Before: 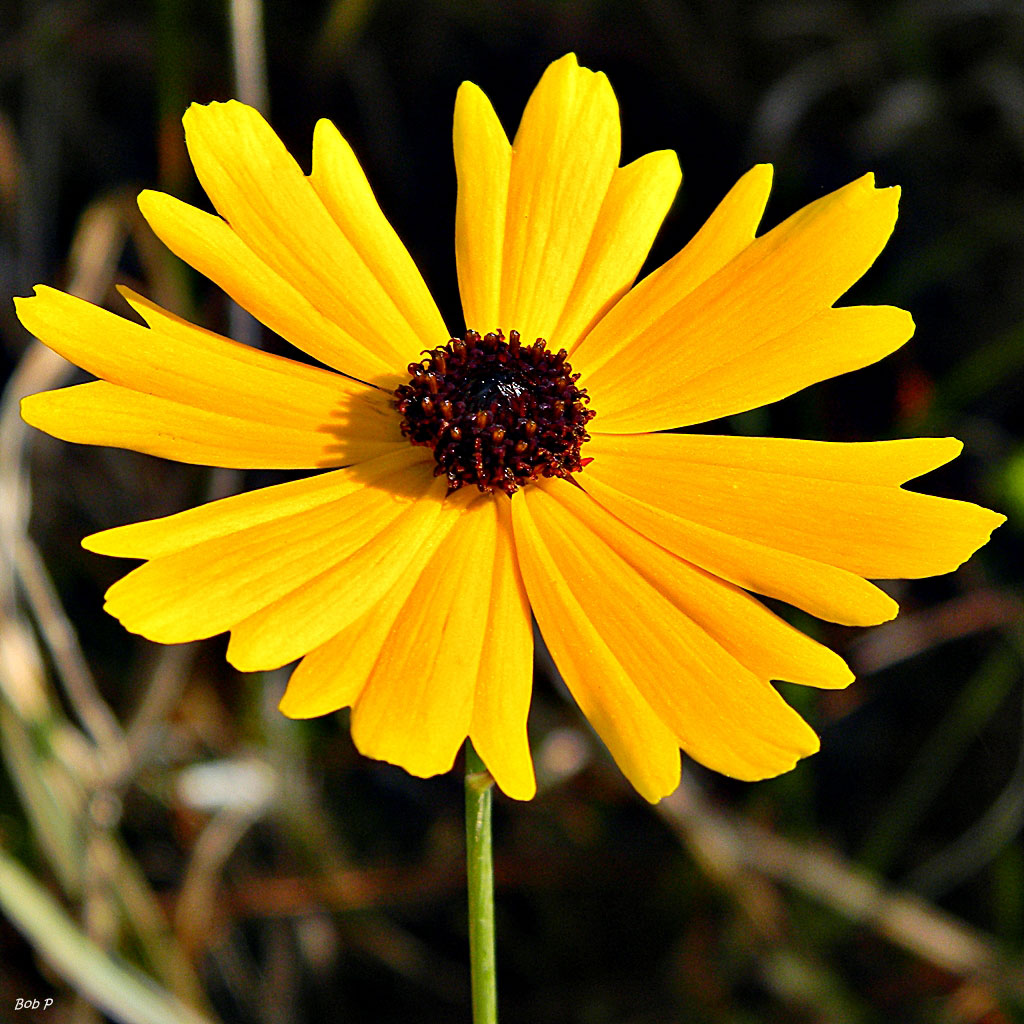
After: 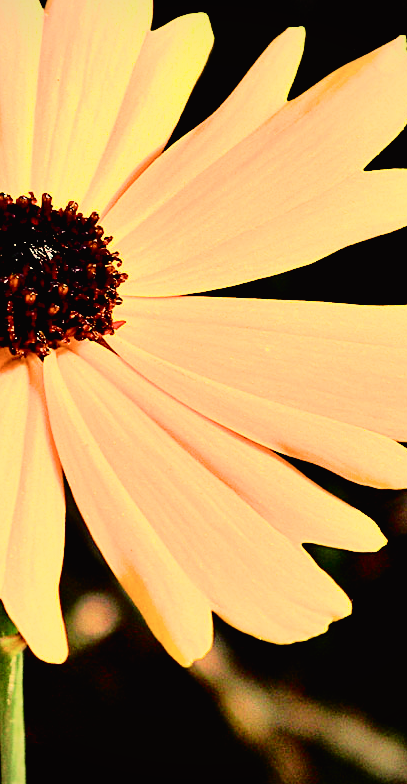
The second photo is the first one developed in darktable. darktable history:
tone curve: curves: ch0 [(0, 0.014) (0.17, 0.099) (0.398, 0.423) (0.725, 0.828) (0.872, 0.918) (1, 0.981)]; ch1 [(0, 0) (0.402, 0.36) (0.489, 0.491) (0.5, 0.503) (0.515, 0.52) (0.545, 0.572) (0.615, 0.662) (0.701, 0.725) (1, 1)]; ch2 [(0, 0) (0.42, 0.458) (0.485, 0.499) (0.503, 0.503) (0.531, 0.542) (0.561, 0.594) (0.644, 0.694) (0.717, 0.753) (1, 0.991)], color space Lab, independent channels
filmic rgb: black relative exposure -5 EV, white relative exposure 3.5 EV, hardness 3.19, contrast 1.2, highlights saturation mix -50%
white balance: red 1.08, blue 0.791
exposure: black level correction 0.005, exposure 0.286 EV, compensate highlight preservation false
vignetting: fall-off radius 93.87%
contrast brightness saturation: saturation -0.1
crop: left 45.721%, top 13.393%, right 14.118%, bottom 10.01%
